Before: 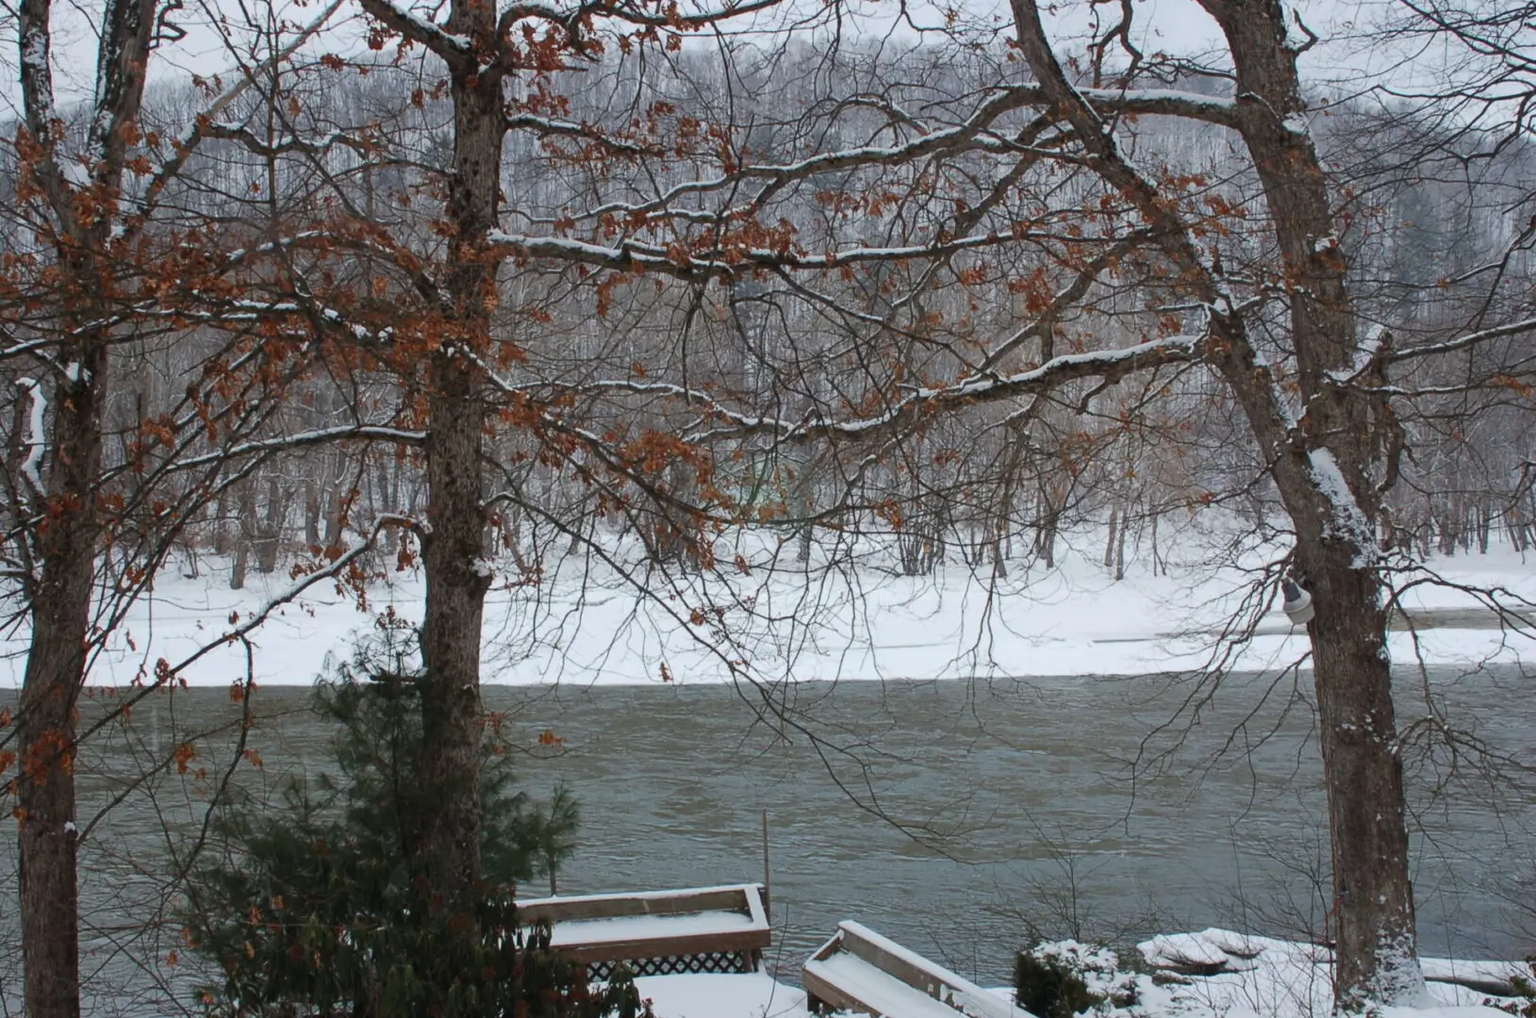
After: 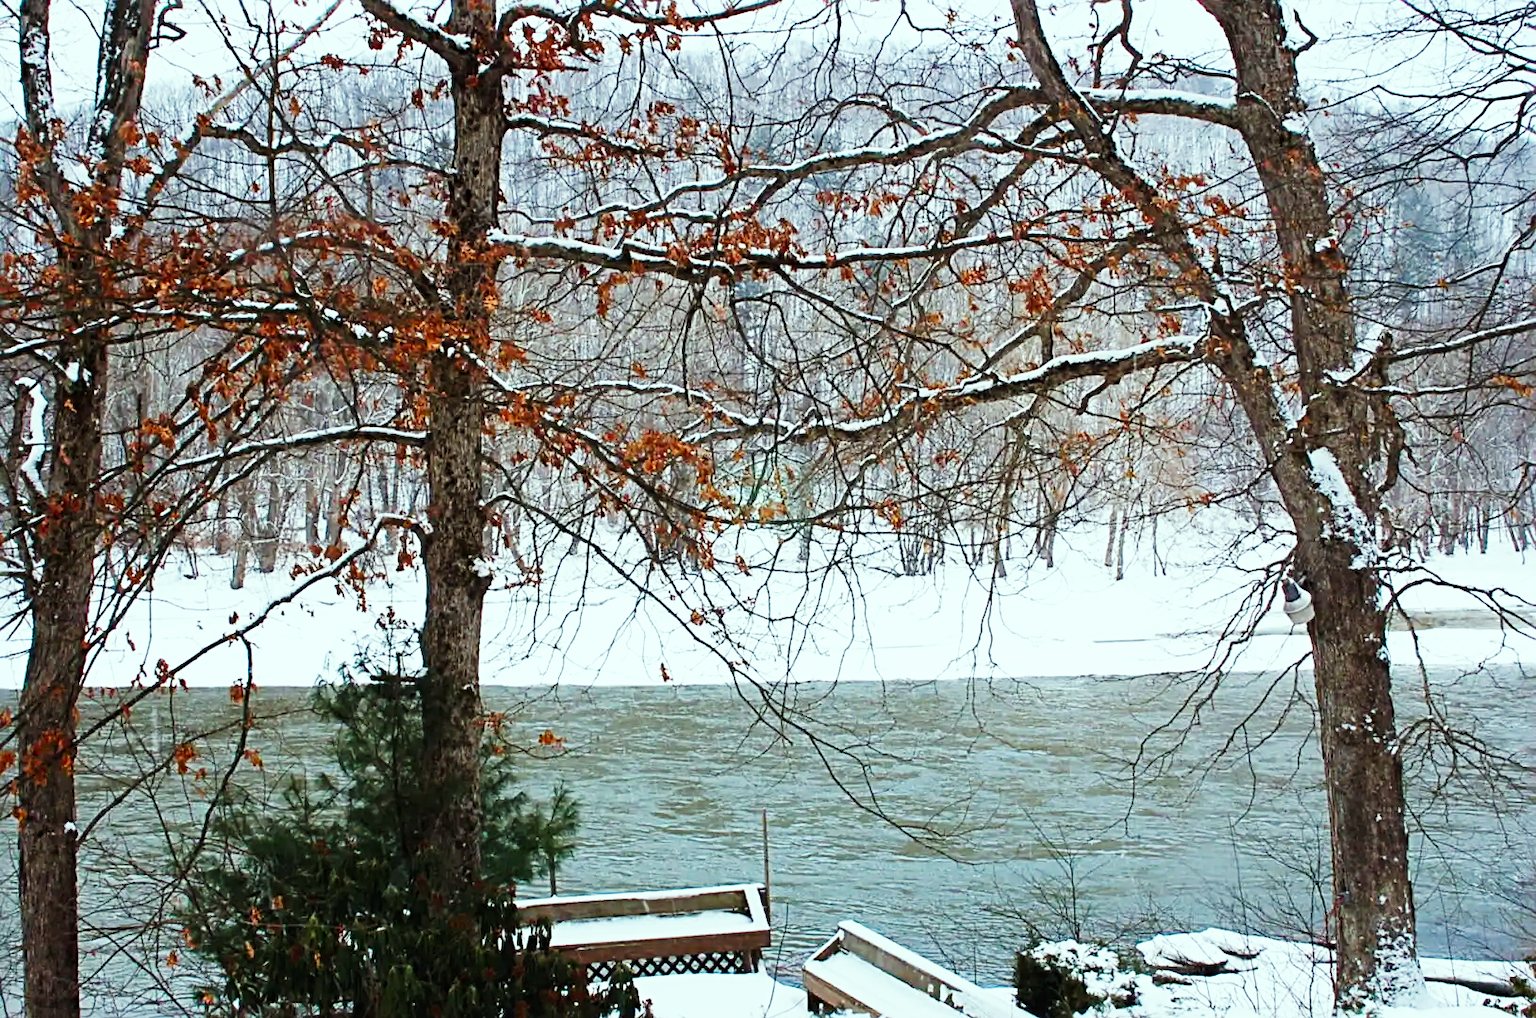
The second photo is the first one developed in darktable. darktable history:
sharpen: radius 4
base curve: curves: ch0 [(0, 0) (0.007, 0.004) (0.027, 0.03) (0.046, 0.07) (0.207, 0.54) (0.442, 0.872) (0.673, 0.972) (1, 1)], preserve colors none
color balance rgb: perceptual saturation grading › global saturation 20%, global vibrance 10%
color correction: highlights a* -6.69, highlights b* 0.49
